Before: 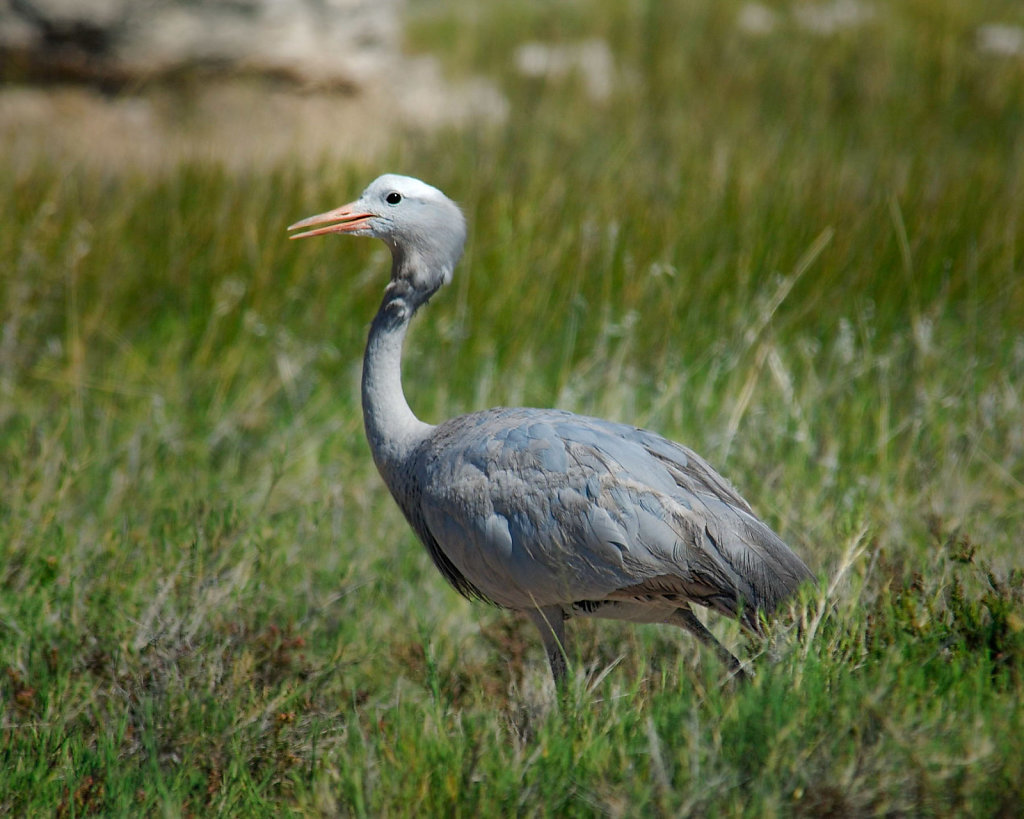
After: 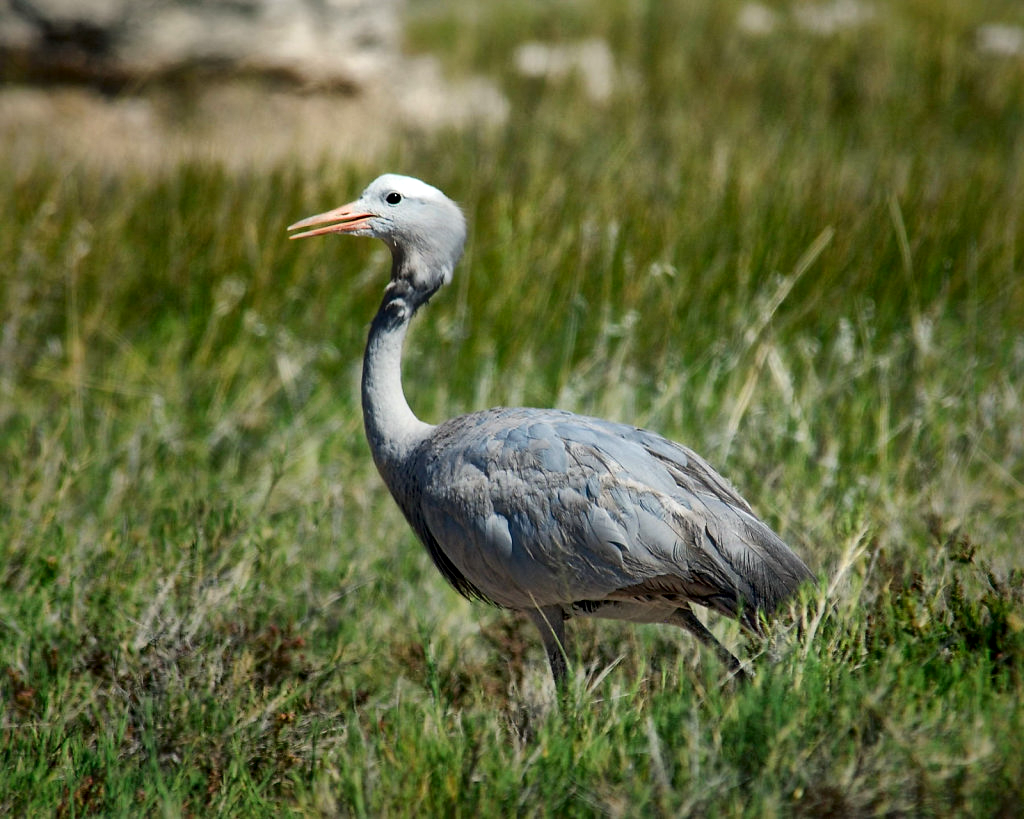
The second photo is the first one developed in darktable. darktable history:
exposure: compensate highlight preservation false
color correction: highlights b* 2.96
local contrast: mode bilateral grid, contrast 20, coarseness 50, detail 171%, midtone range 0.2
